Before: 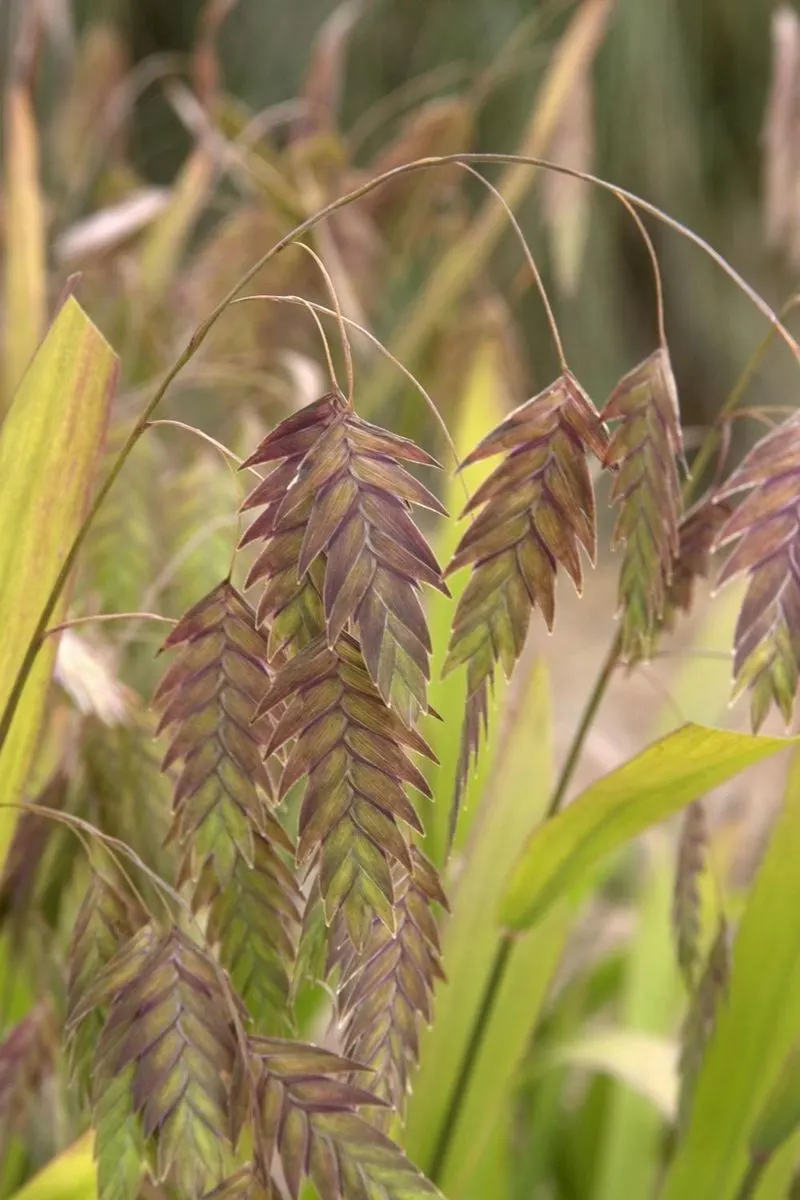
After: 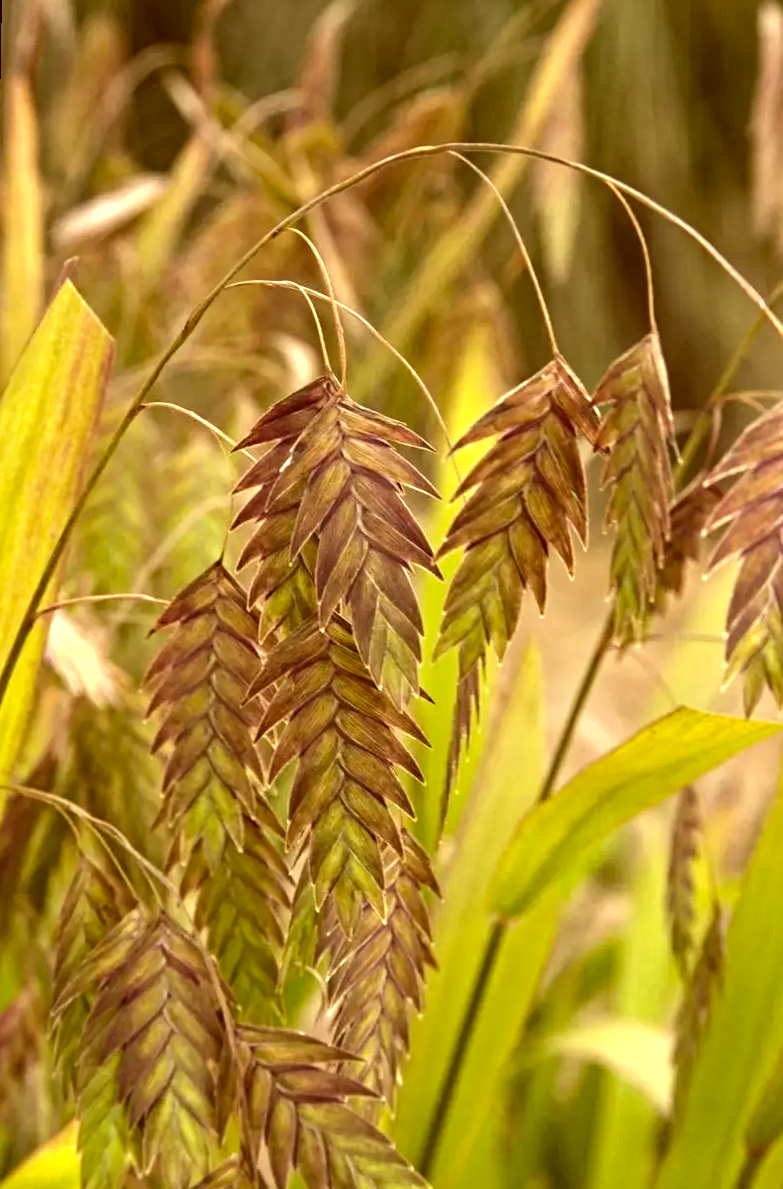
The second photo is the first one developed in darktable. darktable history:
rotate and perspective: rotation 0.226°, lens shift (vertical) -0.042, crop left 0.023, crop right 0.982, crop top 0.006, crop bottom 0.994
tone equalizer: -8 EV -0.417 EV, -7 EV -0.389 EV, -6 EV -0.333 EV, -5 EV -0.222 EV, -3 EV 0.222 EV, -2 EV 0.333 EV, -1 EV 0.389 EV, +0 EV 0.417 EV, edges refinement/feathering 500, mask exposure compensation -1.57 EV, preserve details no
contrast equalizer: y [[0.5, 0.501, 0.525, 0.597, 0.58, 0.514], [0.5 ×6], [0.5 ×6], [0 ×6], [0 ×6]]
color correction: highlights a* 1.12, highlights b* 24.26, shadows a* 15.58, shadows b* 24.26
